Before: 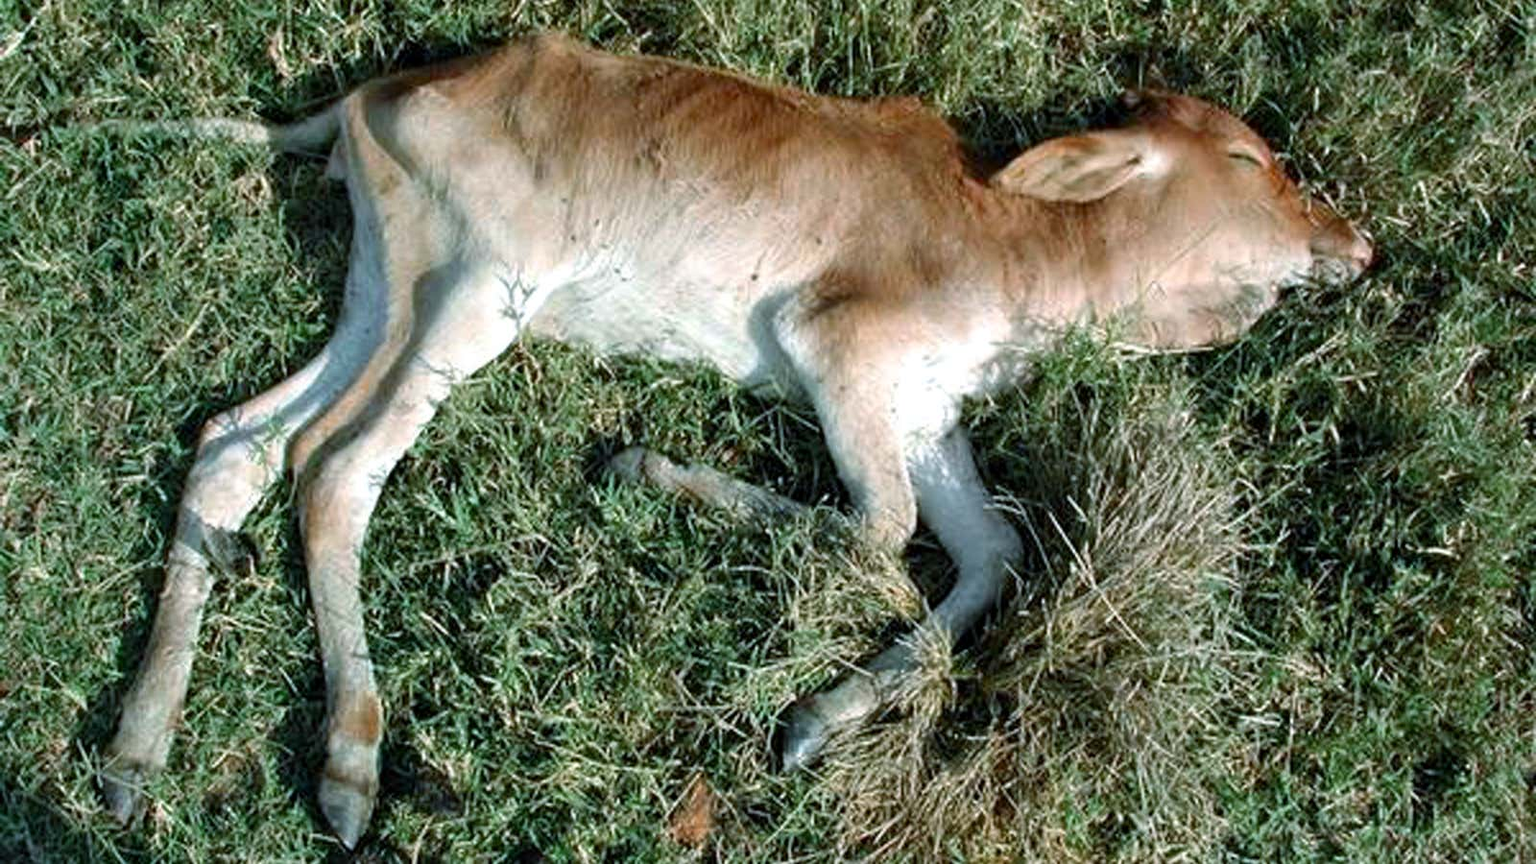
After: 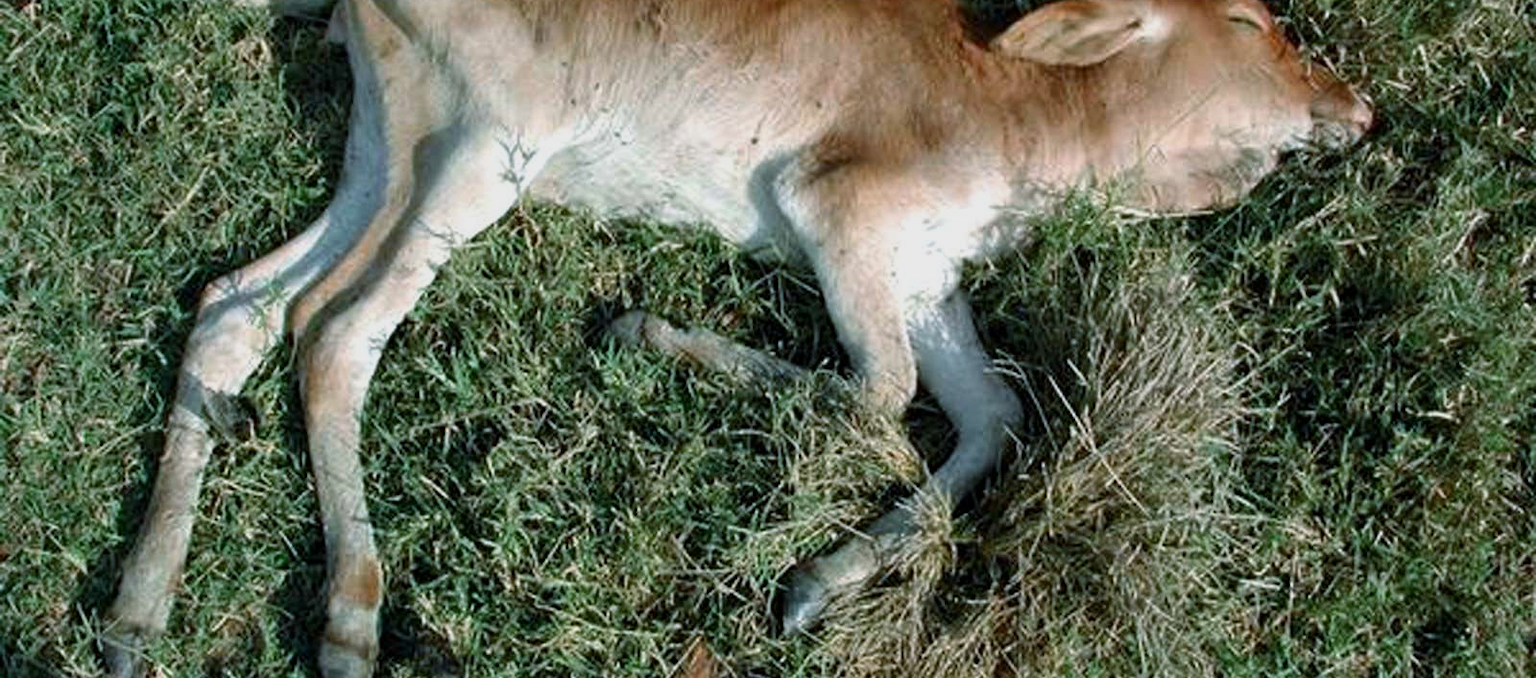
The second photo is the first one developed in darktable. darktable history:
exposure: exposure -0.299 EV, compensate exposure bias true, compensate highlight preservation false
crop and rotate: top 15.881%, bottom 5.503%
